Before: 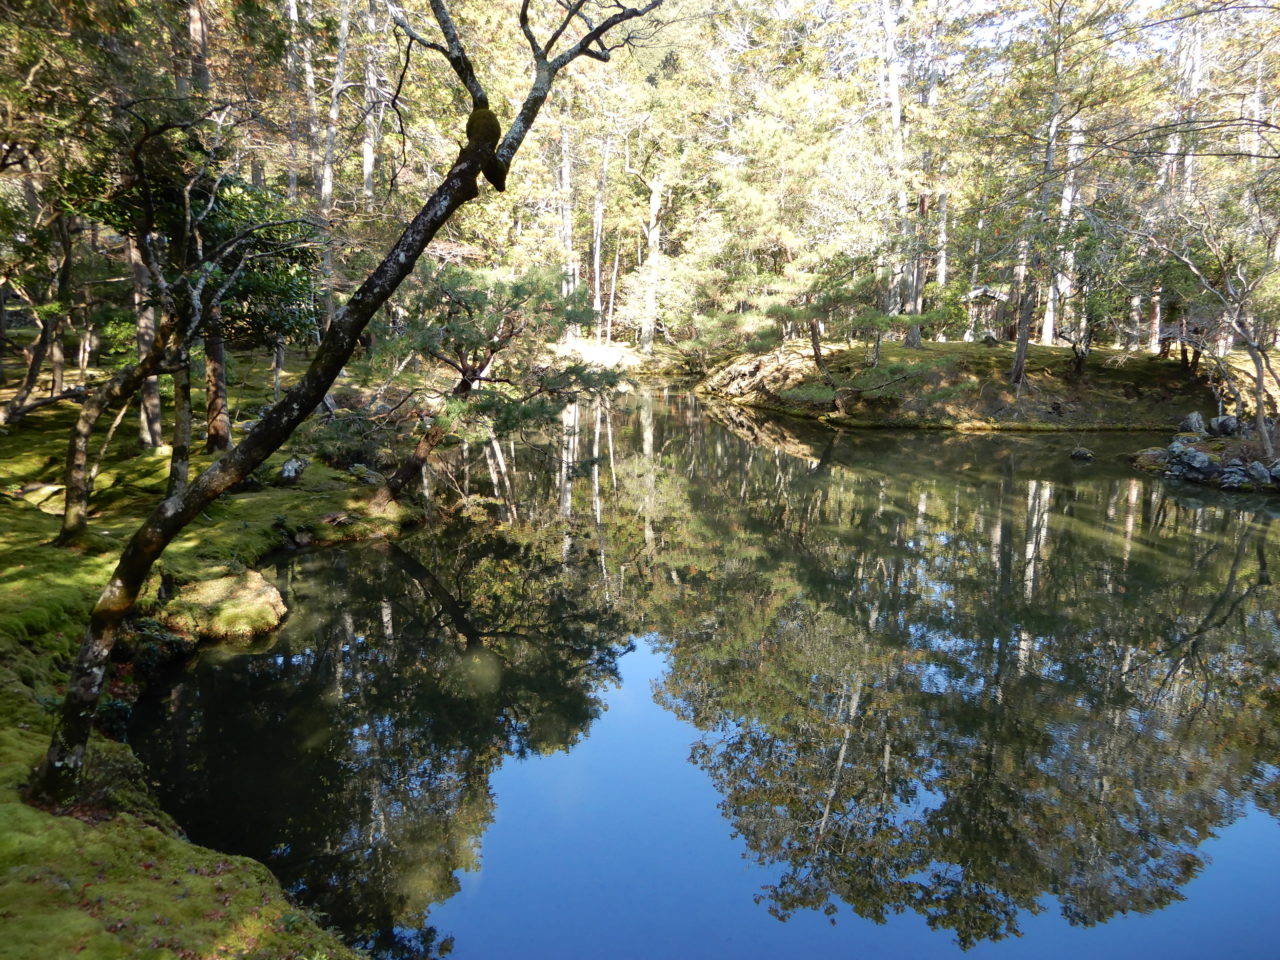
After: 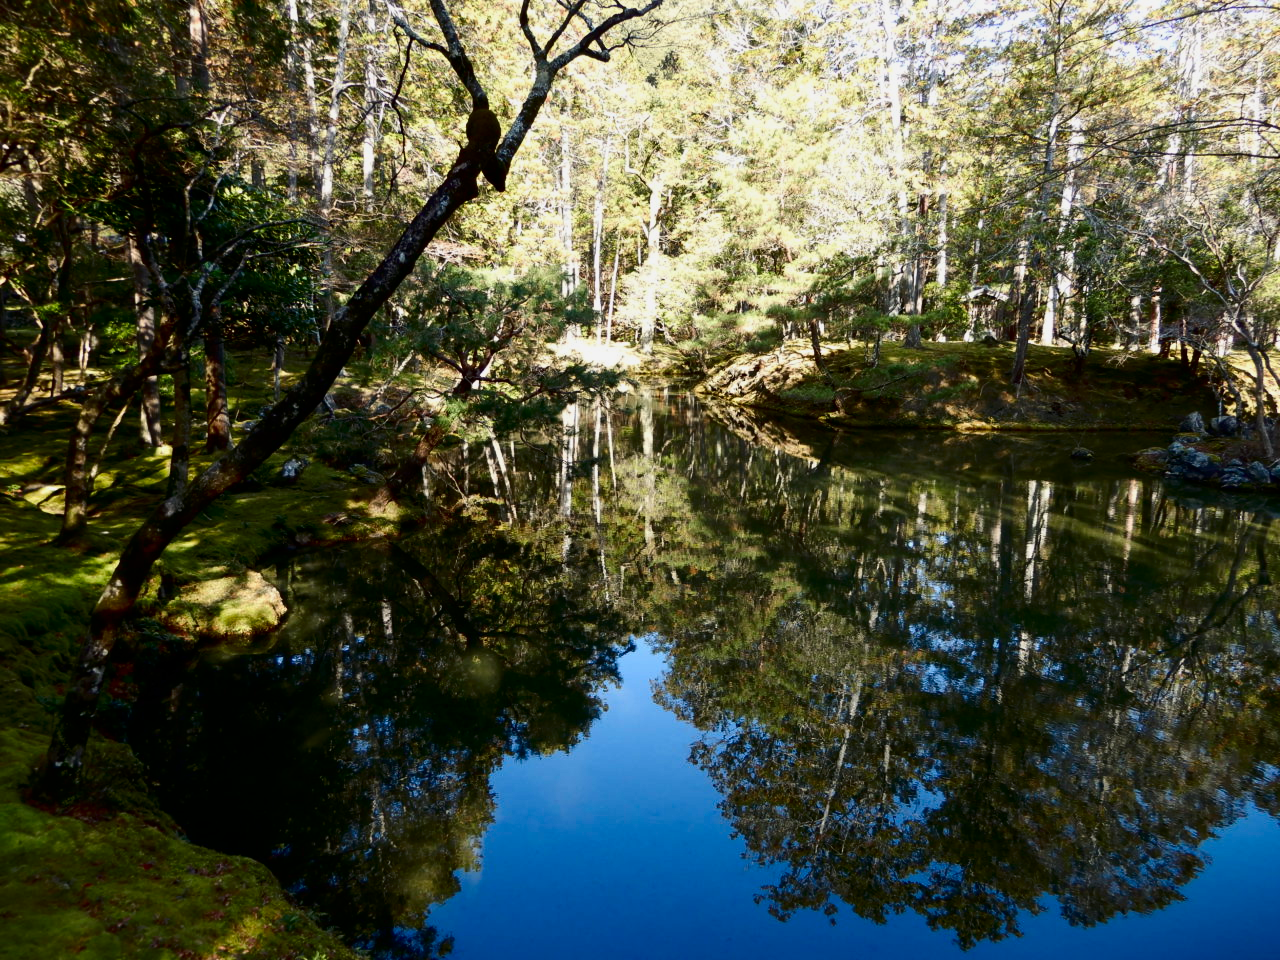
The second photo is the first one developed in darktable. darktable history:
contrast brightness saturation: contrast 0.22, brightness -0.19, saturation 0.24
exposure: exposure -0.21 EV, compensate highlight preservation false
